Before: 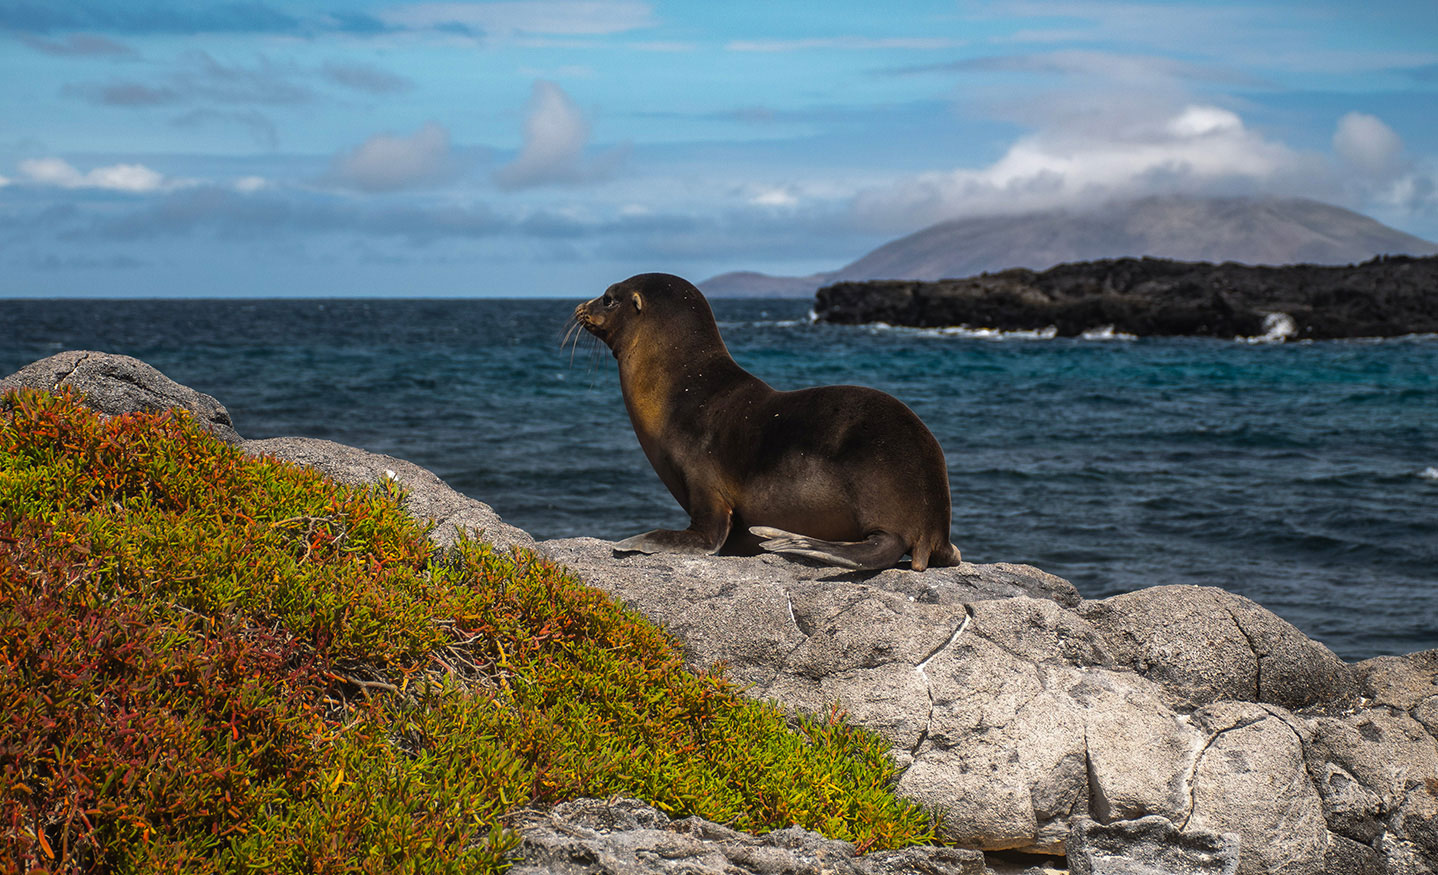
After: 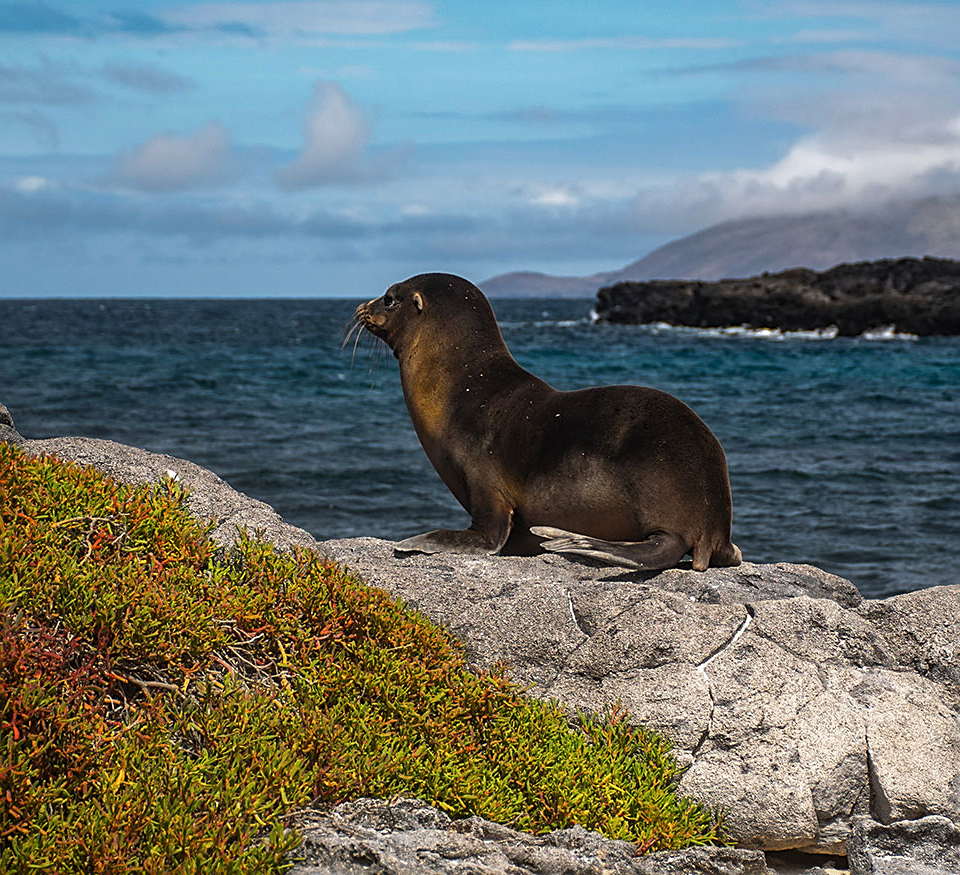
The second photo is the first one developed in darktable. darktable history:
crop and rotate: left 15.289%, right 17.94%
sharpen: on, module defaults
